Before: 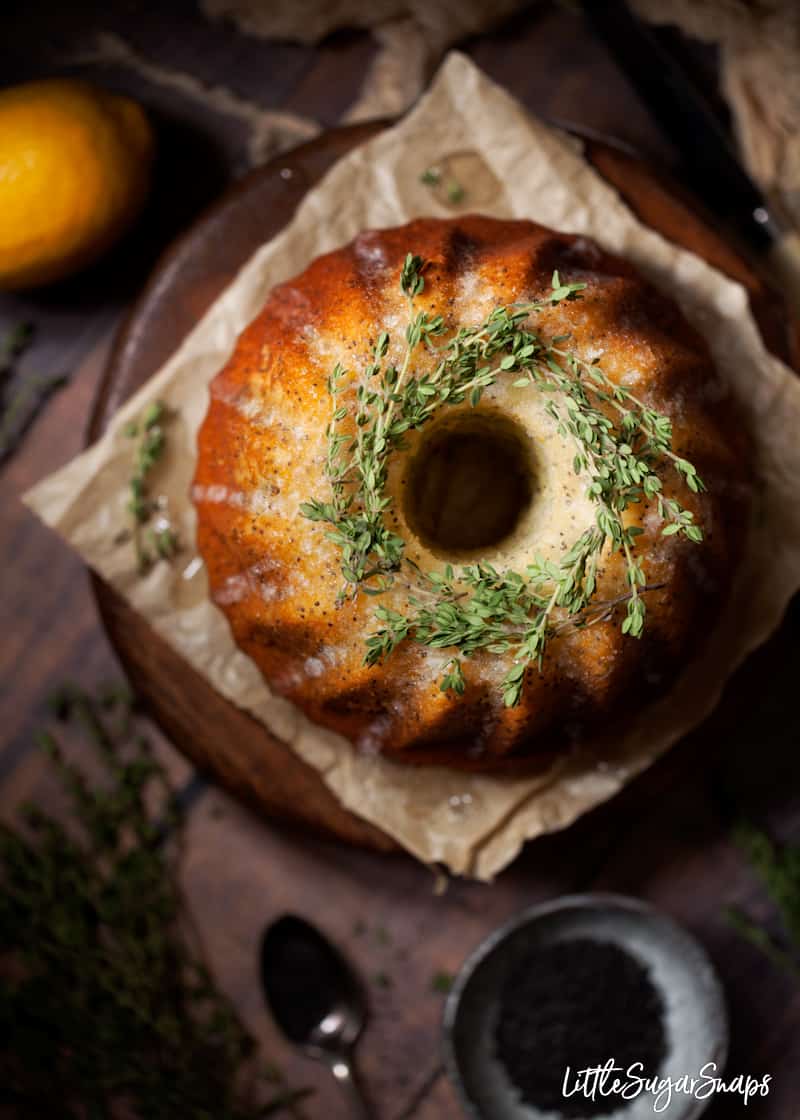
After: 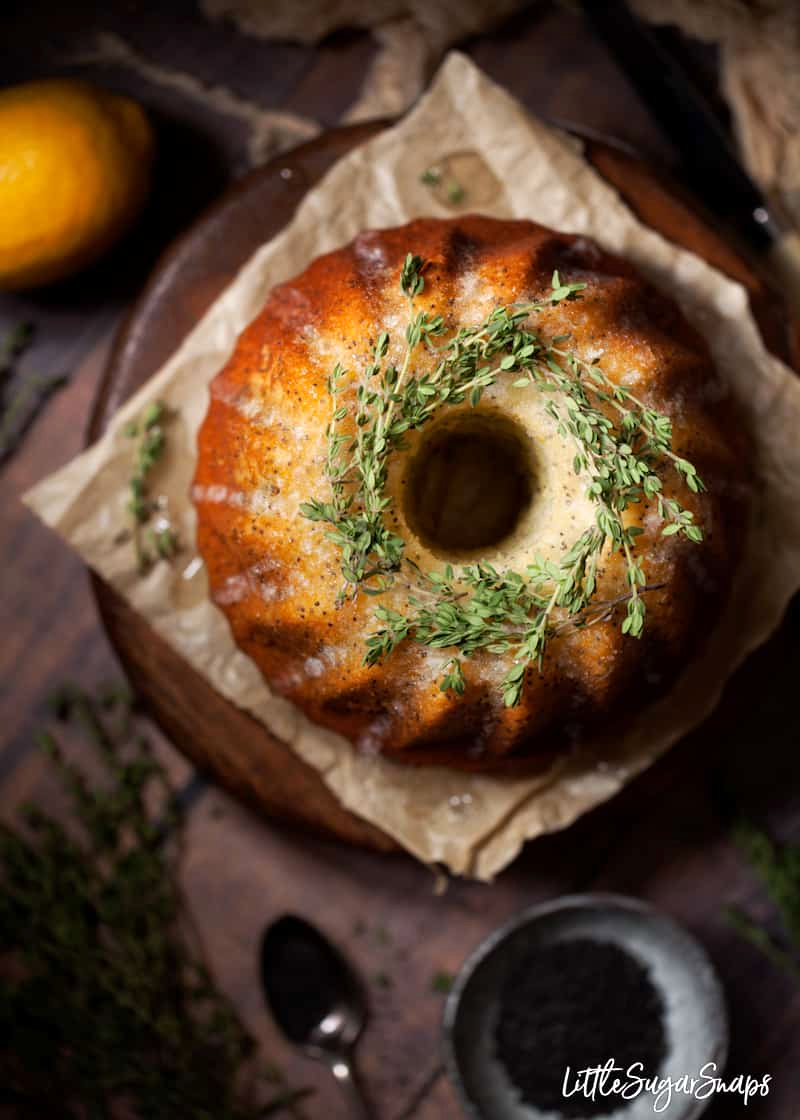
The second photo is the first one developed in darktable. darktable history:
exposure: exposure 0.127 EV, compensate highlight preservation false
